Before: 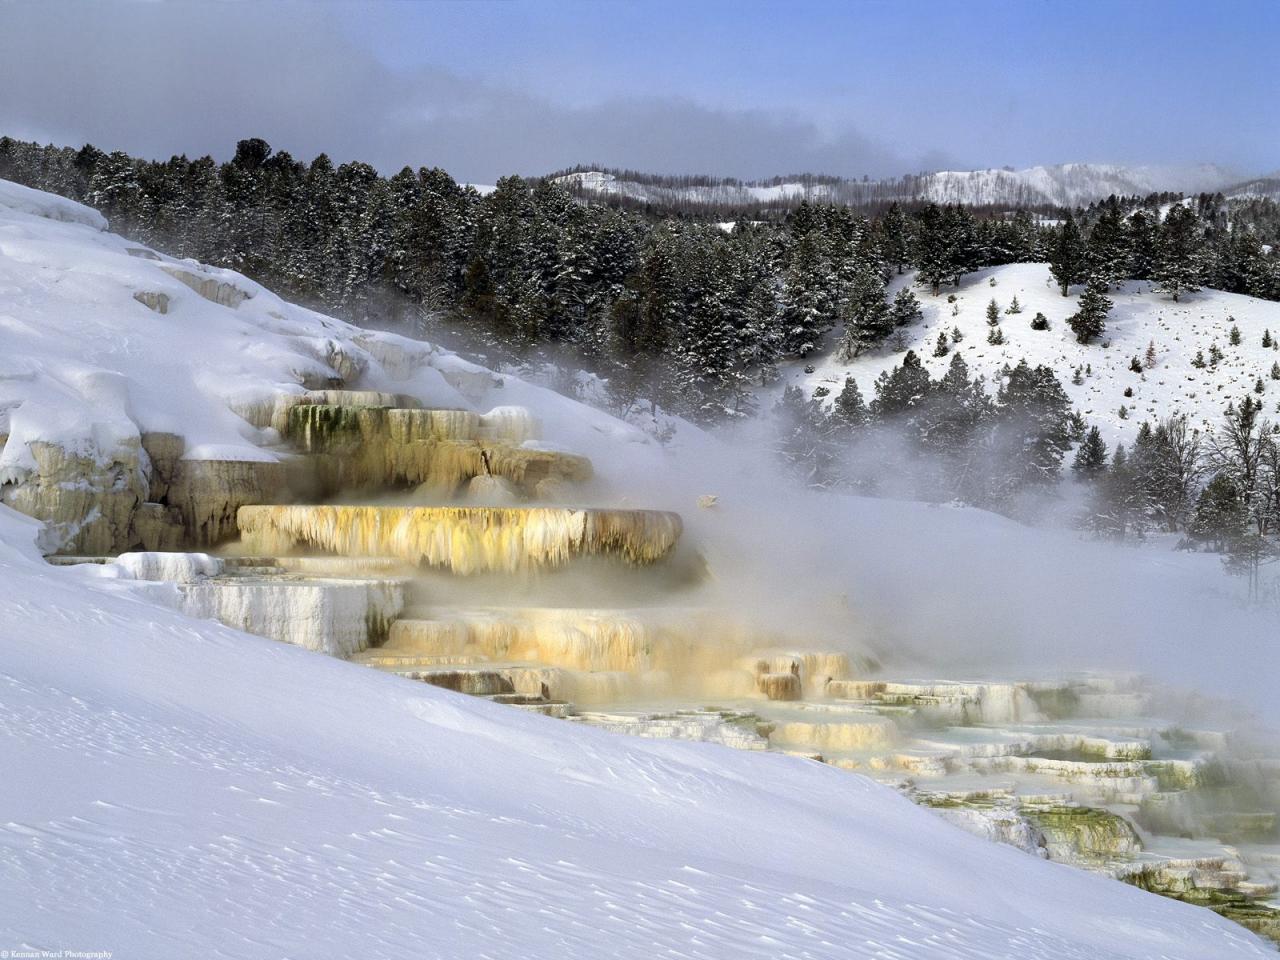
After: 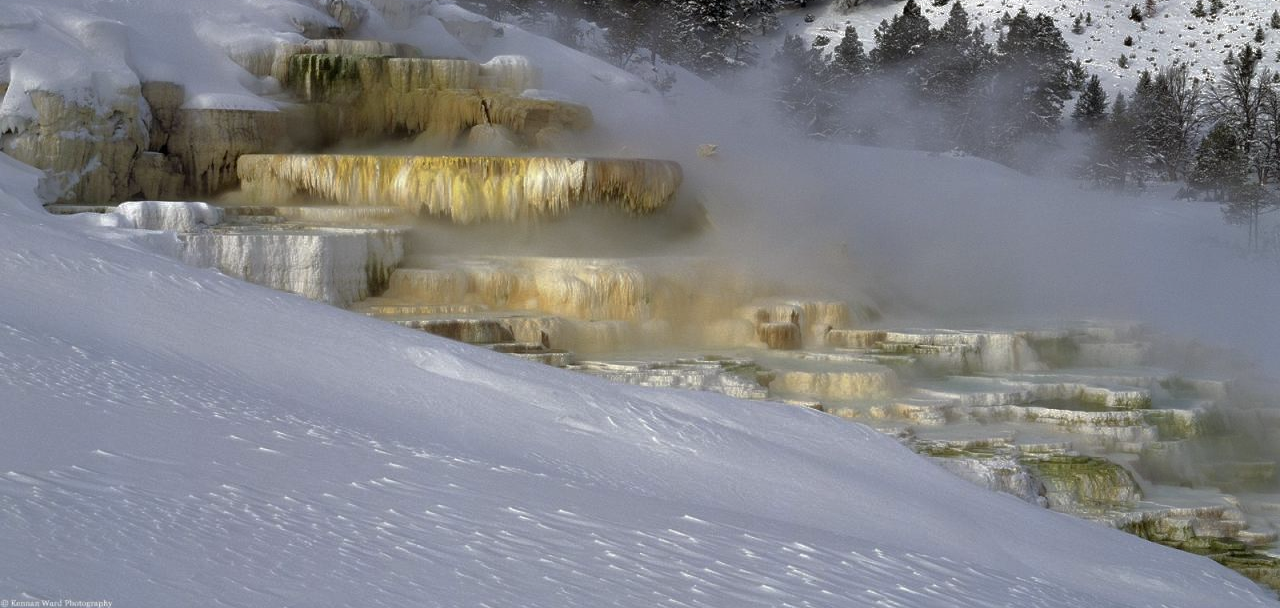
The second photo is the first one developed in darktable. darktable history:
crop and rotate: top 36.663%
base curve: curves: ch0 [(0, 0) (0.841, 0.609) (1, 1)]
contrast equalizer: y [[0.5 ×6], [0.5 ×6], [0.5, 0.5, 0.501, 0.545, 0.707, 0.863], [0 ×6], [0 ×6]], mix 0.284
